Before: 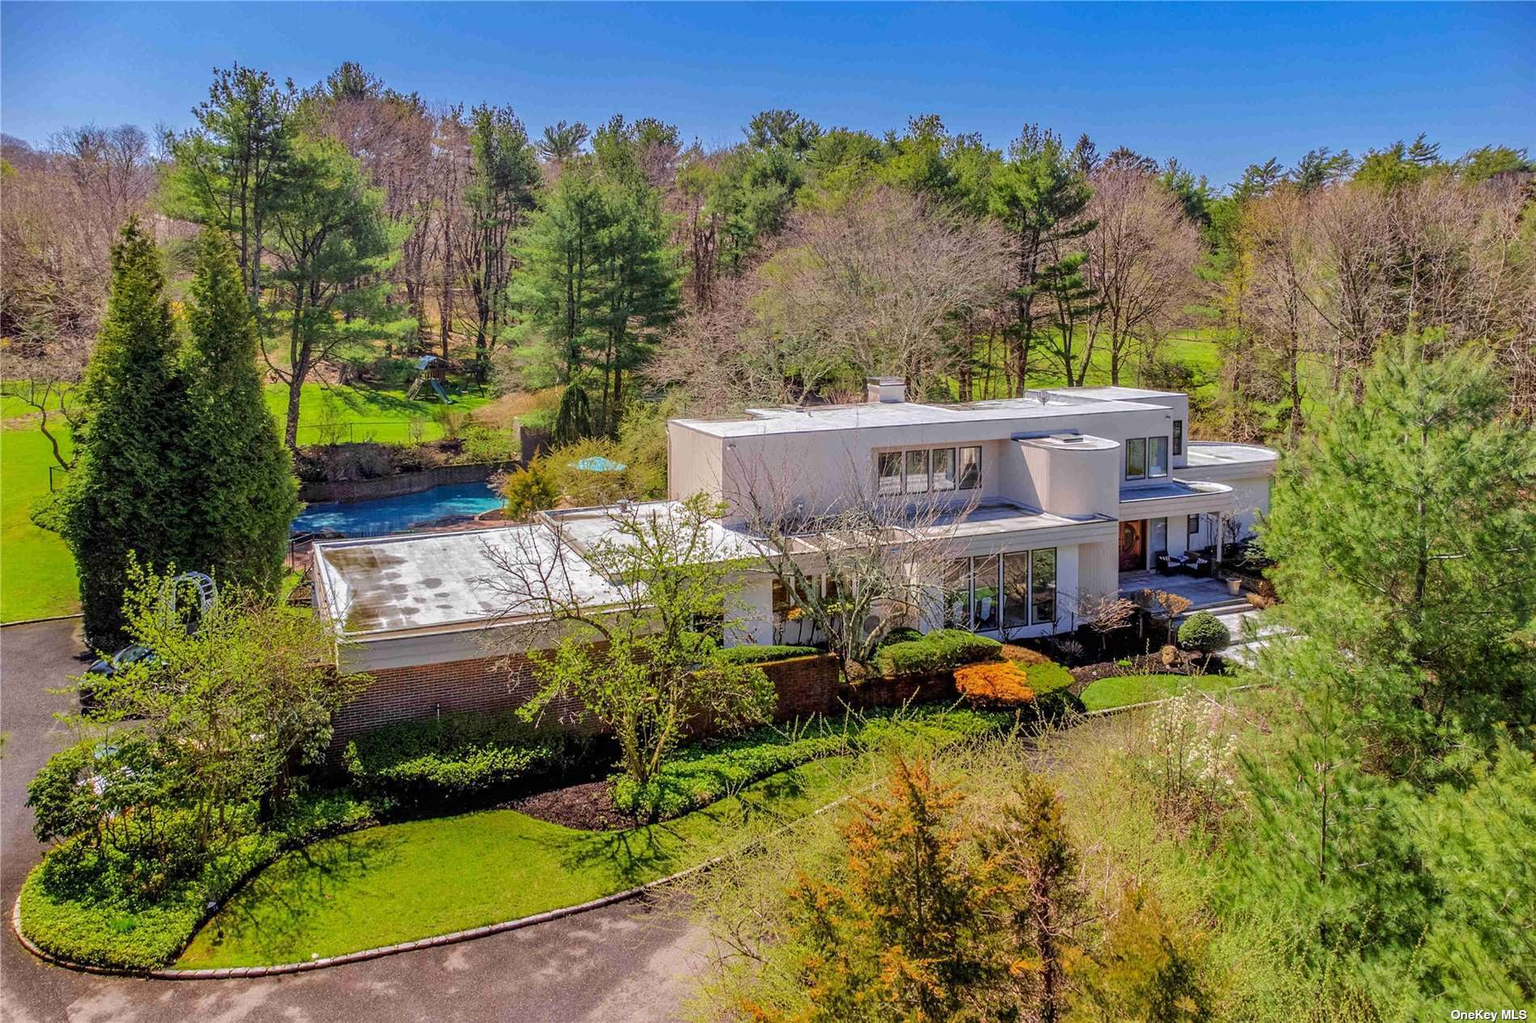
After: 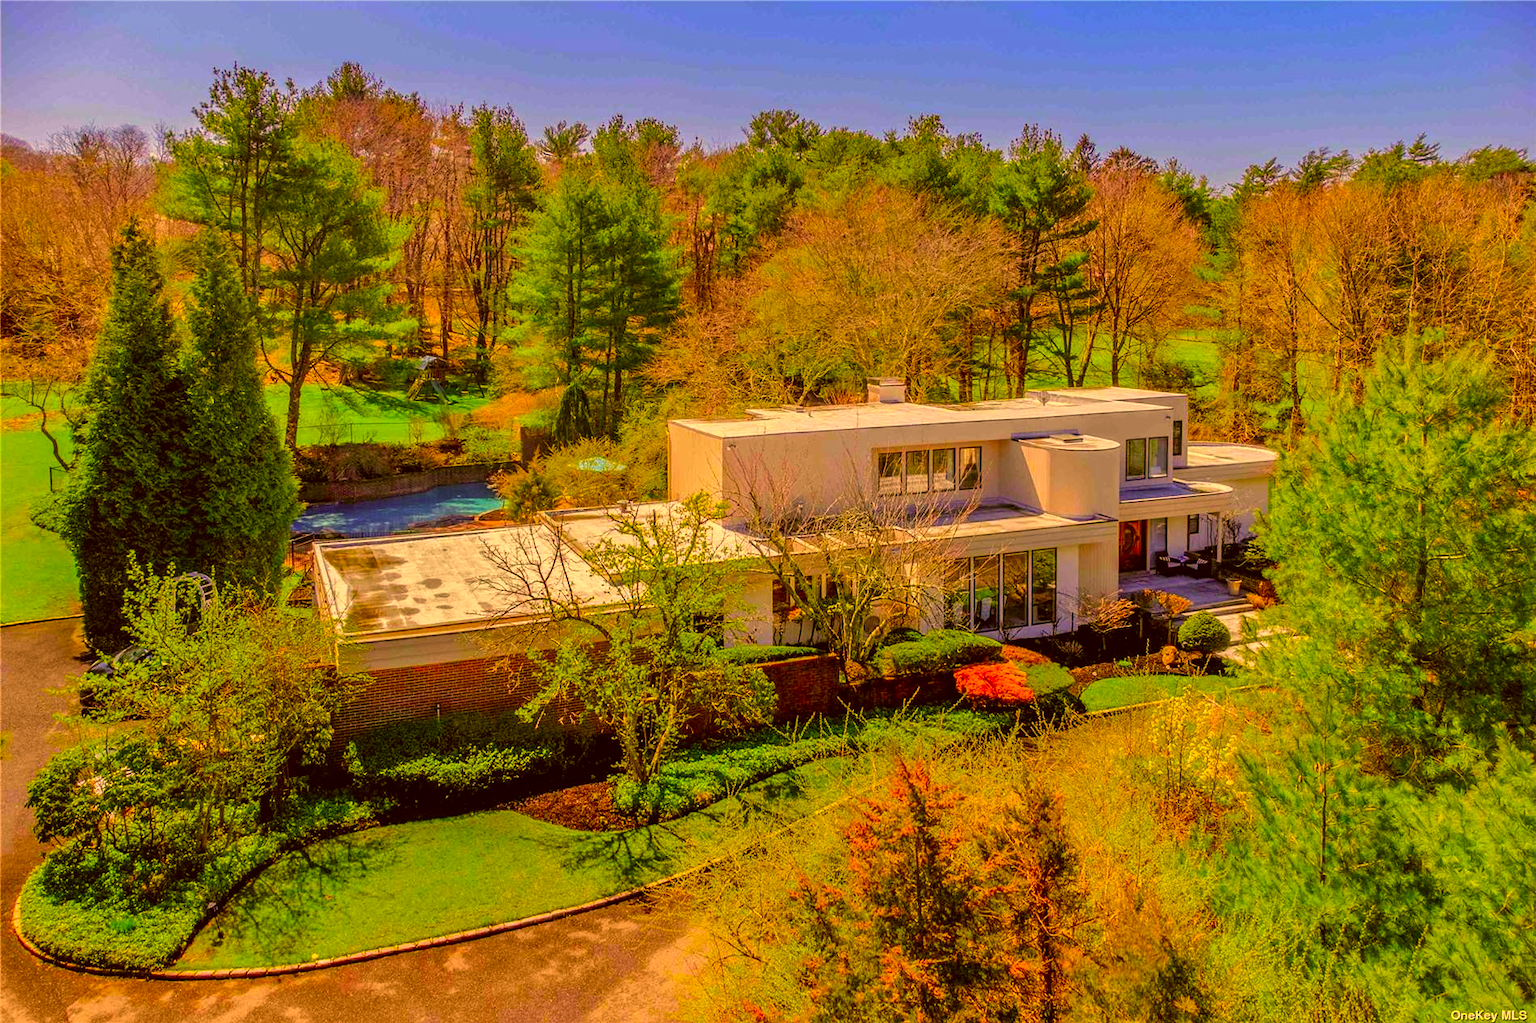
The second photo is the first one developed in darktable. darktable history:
color correction: highlights a* 11.01, highlights b* 30.36, shadows a* 2.72, shadows b* 16.75, saturation 1.73
